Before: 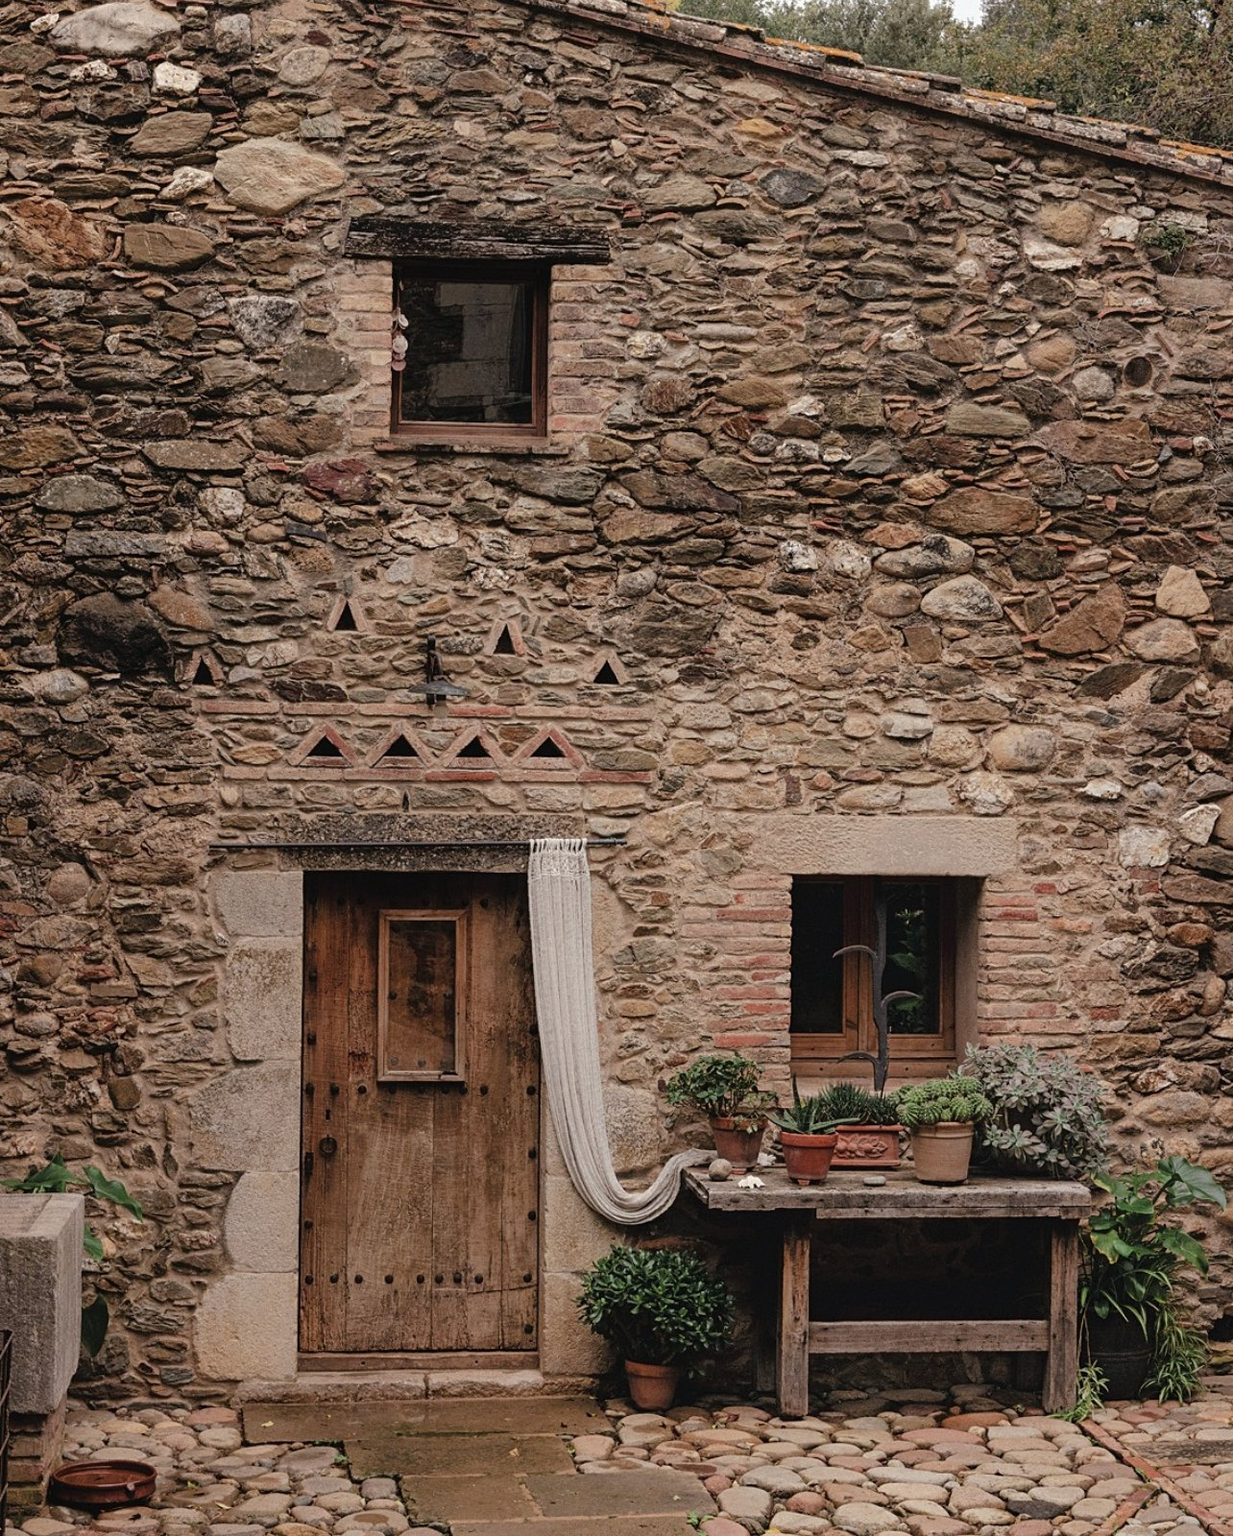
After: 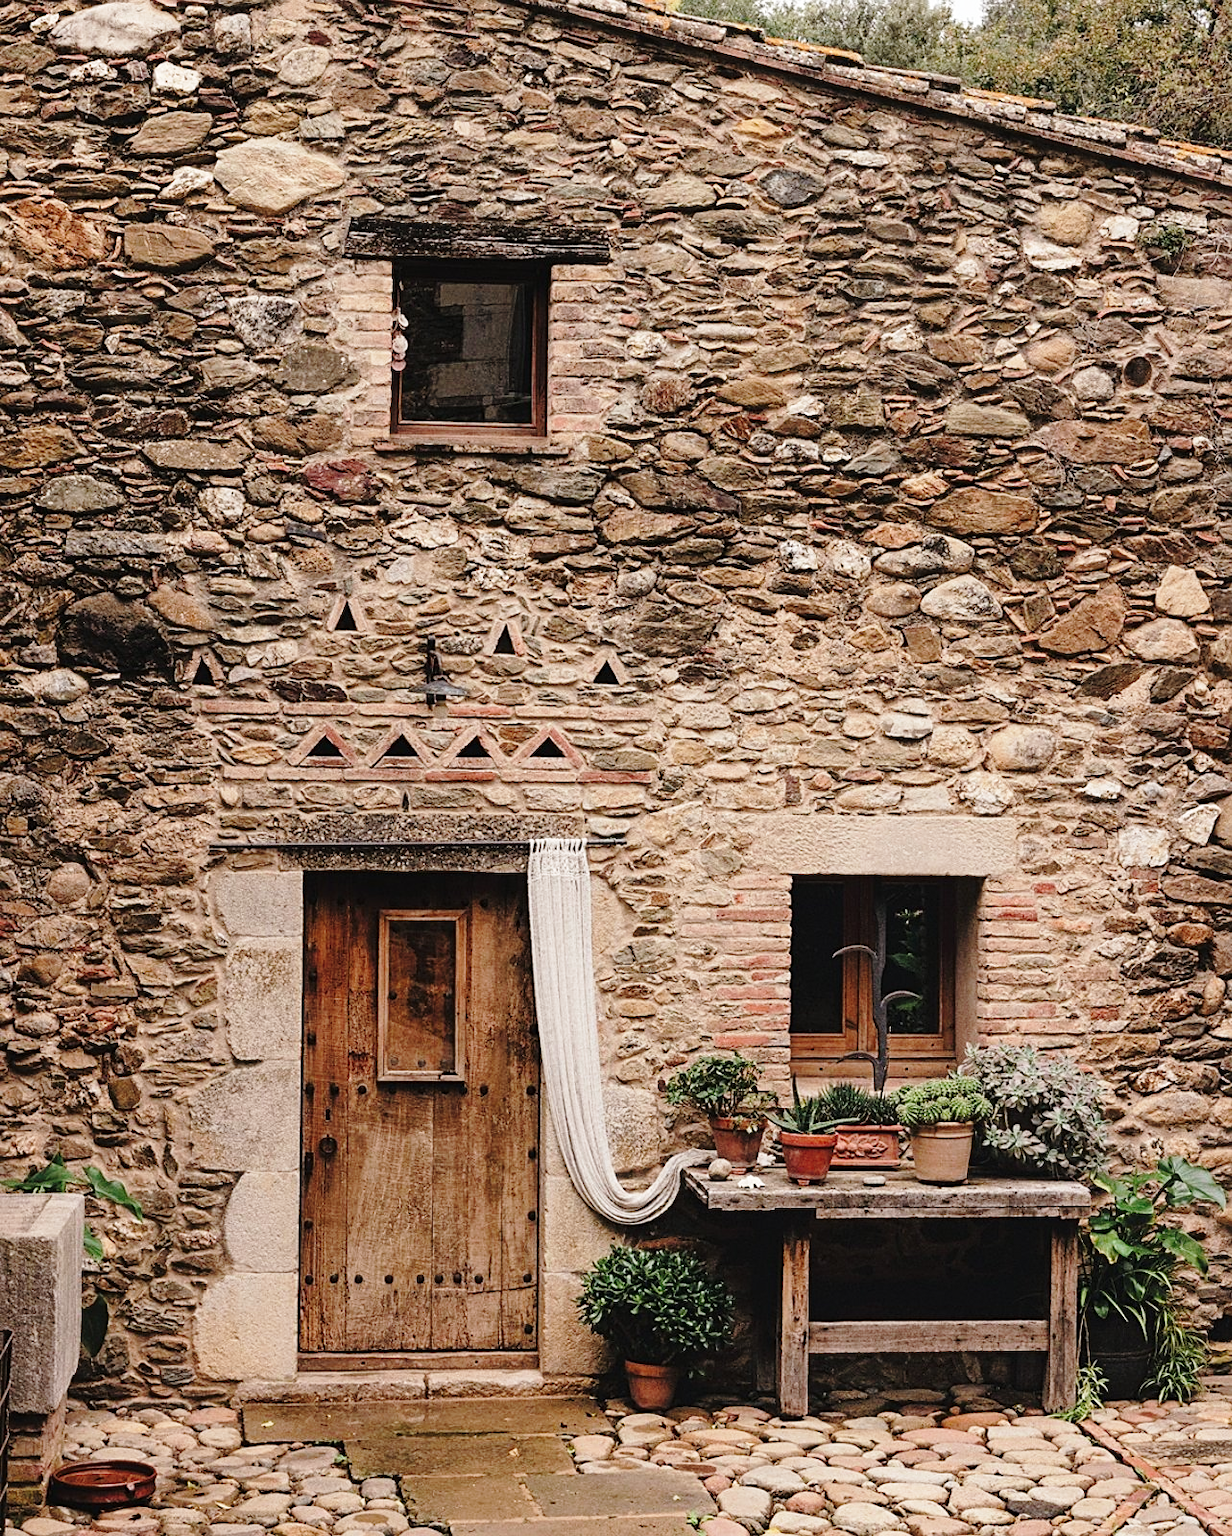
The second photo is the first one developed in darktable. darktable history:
base curve: curves: ch0 [(0, 0) (0.028, 0.03) (0.121, 0.232) (0.46, 0.748) (0.859, 0.968) (1, 1)], preserve colors none
sharpen: amount 0.206
